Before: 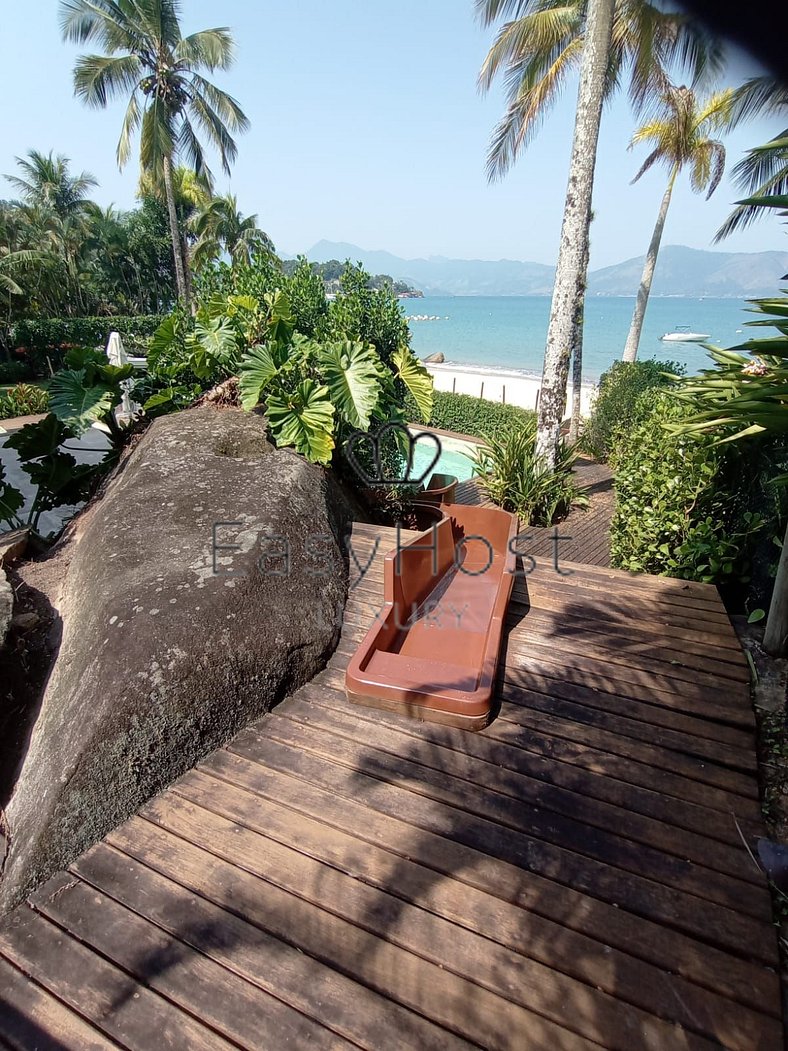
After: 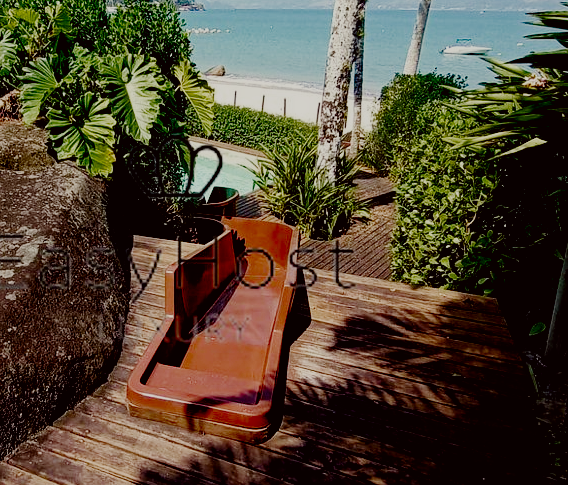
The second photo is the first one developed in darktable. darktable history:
haze removal: compatibility mode true
filmic rgb: black relative exposure -3.17 EV, white relative exposure 7.08 EV, hardness 1.46, contrast 1.344, preserve chrominance no, color science v4 (2020), type of noise poissonian
crop and rotate: left 27.864%, top 27.319%, bottom 26.467%
color zones: curves: ch0 [(0, 0.425) (0.143, 0.422) (0.286, 0.42) (0.429, 0.419) (0.571, 0.419) (0.714, 0.42) (0.857, 0.422) (1, 0.425)]
color correction: highlights a* -0.944, highlights b* 4.6, shadows a* 3.58
contrast brightness saturation: contrast 0.125, brightness -0.118, saturation 0.195
